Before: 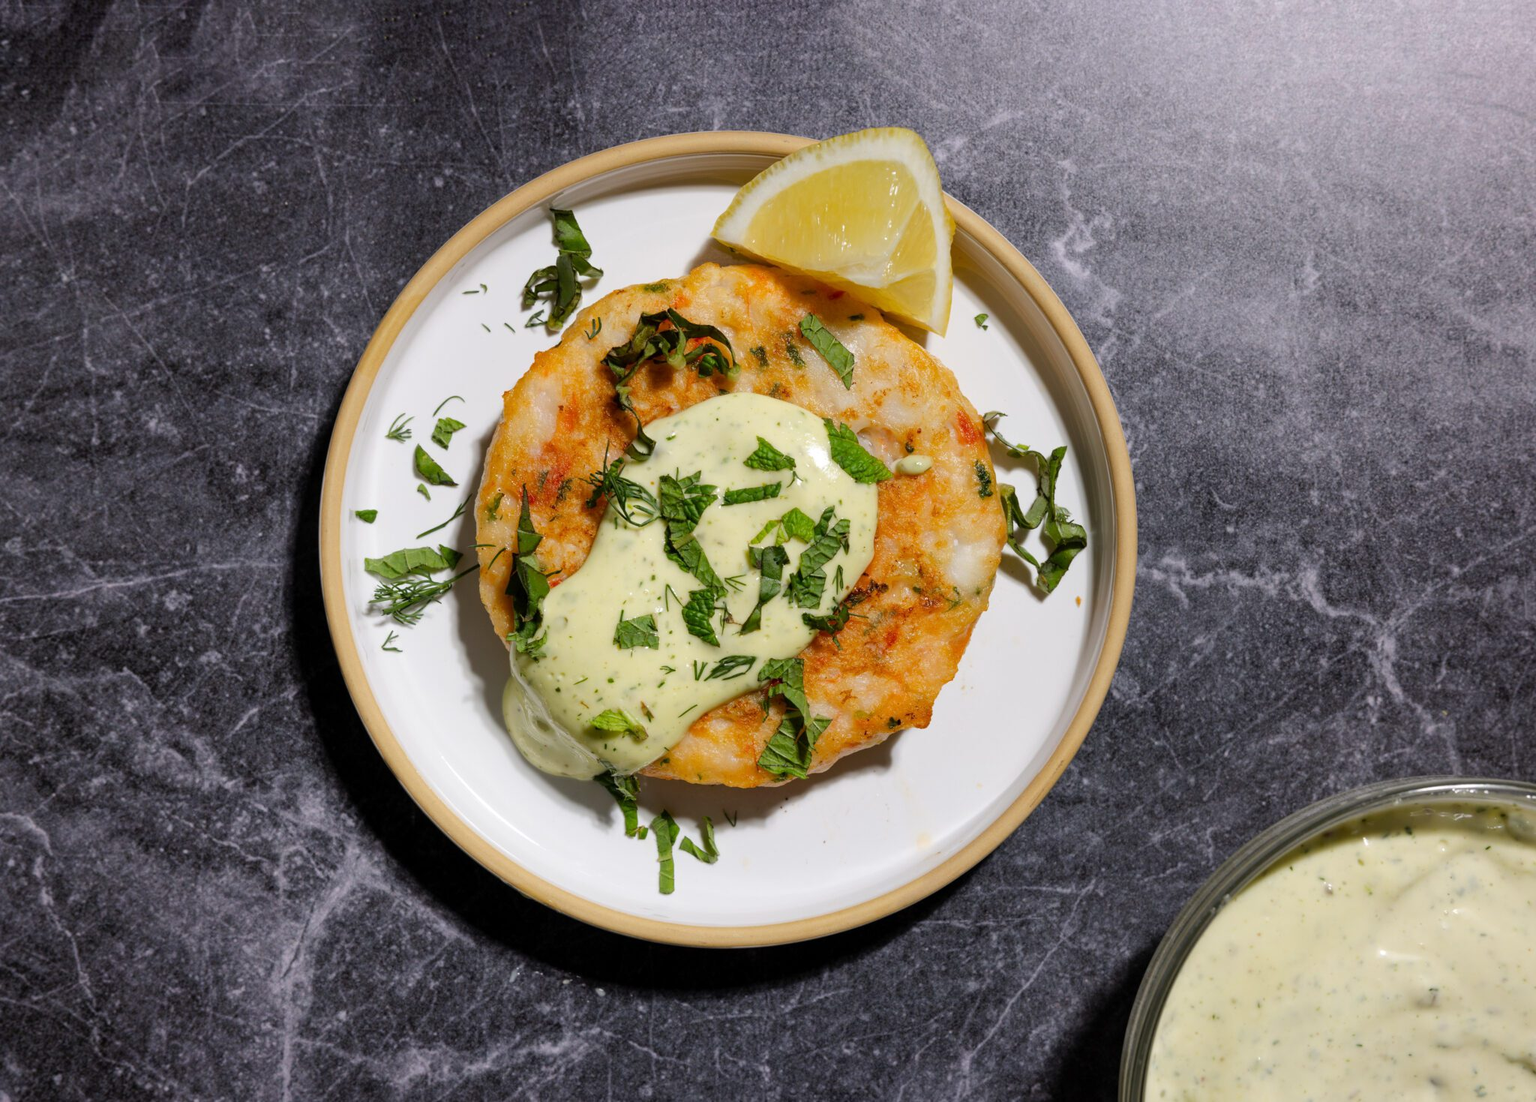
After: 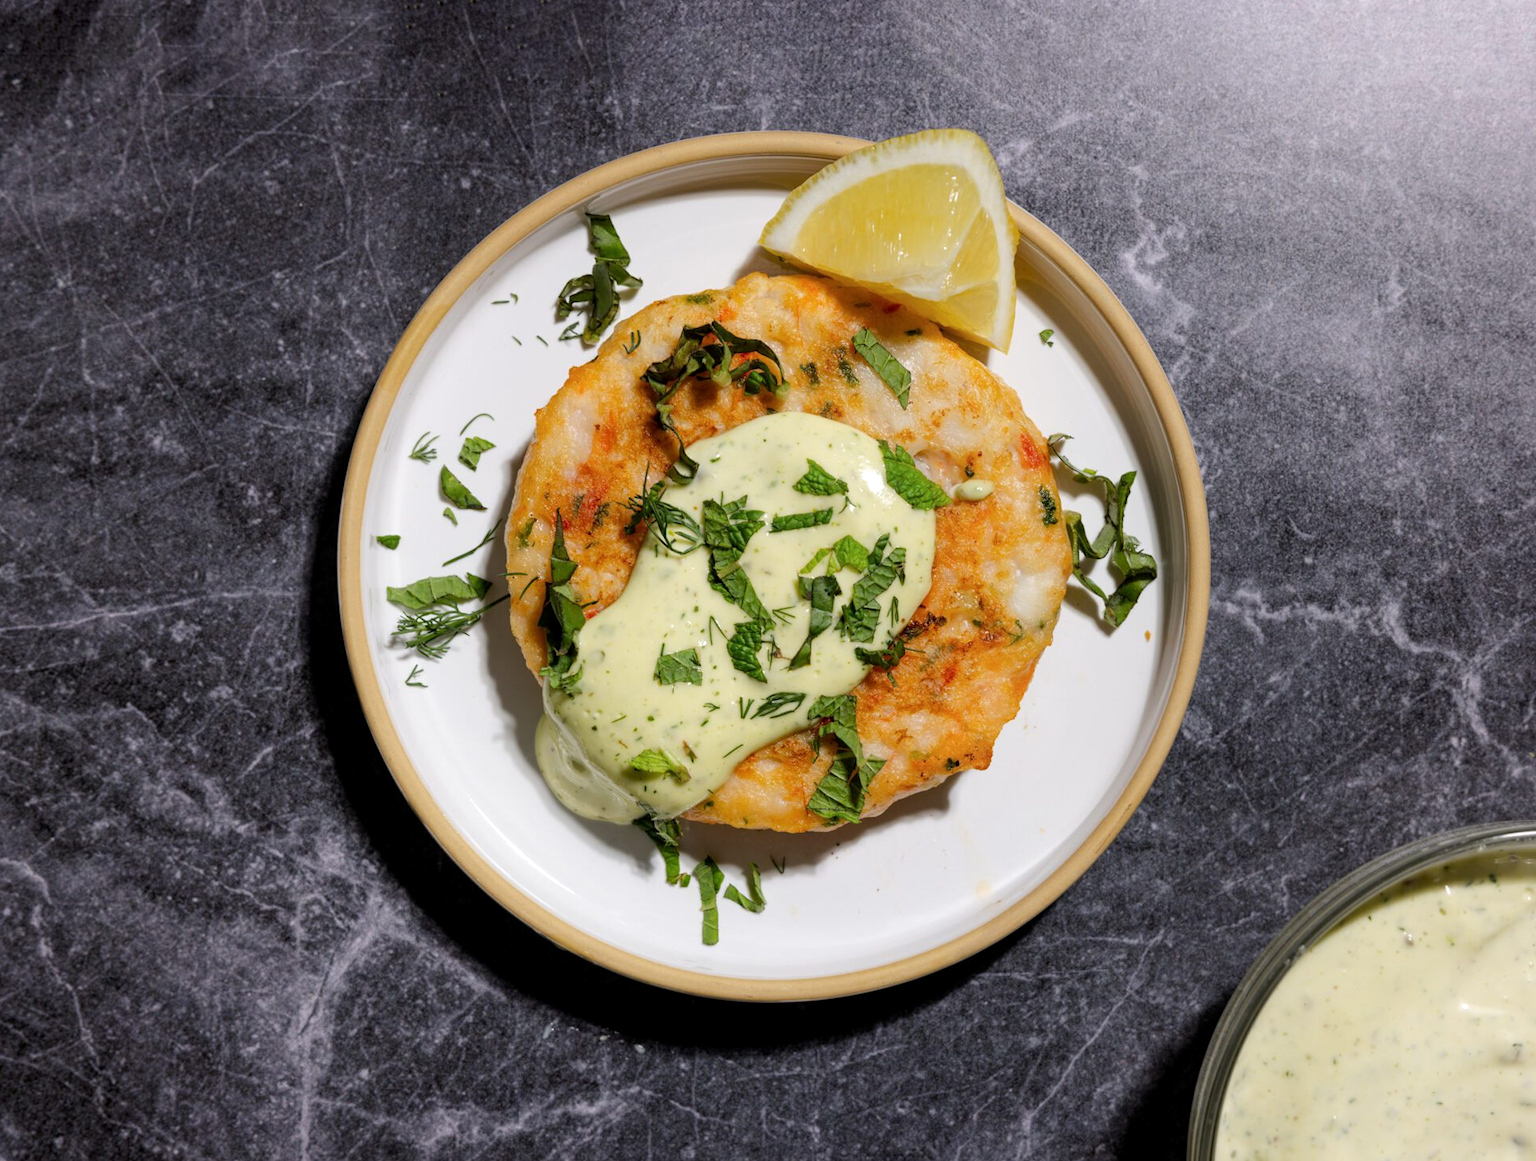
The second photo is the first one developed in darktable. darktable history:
shadows and highlights: shadows -23.08, highlights 46.15, soften with gaussian
rotate and perspective: rotation 0.174°, lens shift (vertical) 0.013, lens shift (horizontal) 0.019, shear 0.001, automatic cropping original format, crop left 0.007, crop right 0.991, crop top 0.016, crop bottom 0.997
crop and rotate: right 5.167%
local contrast: highlights 100%, shadows 100%, detail 120%, midtone range 0.2
